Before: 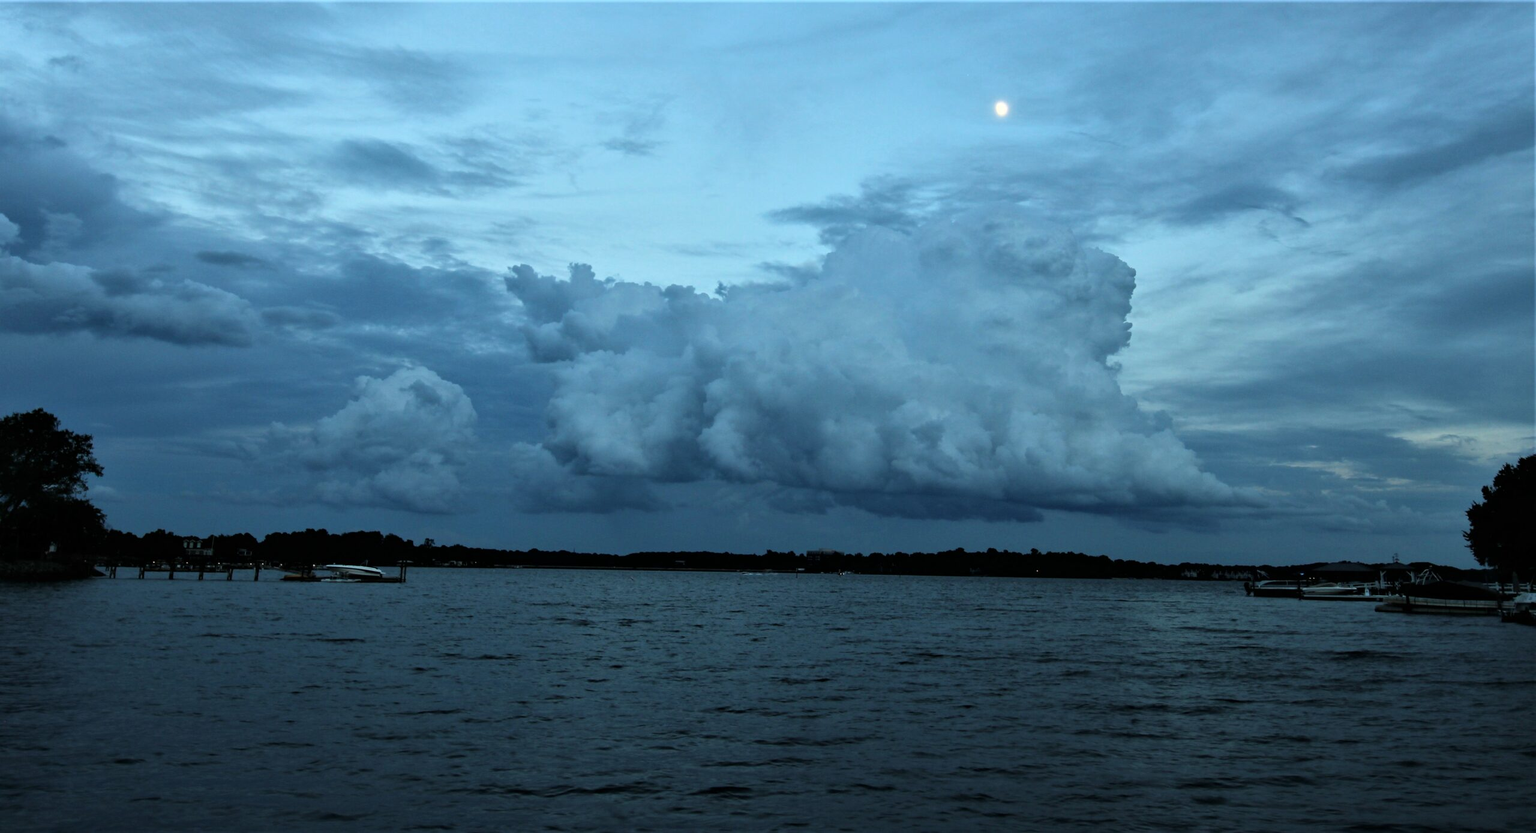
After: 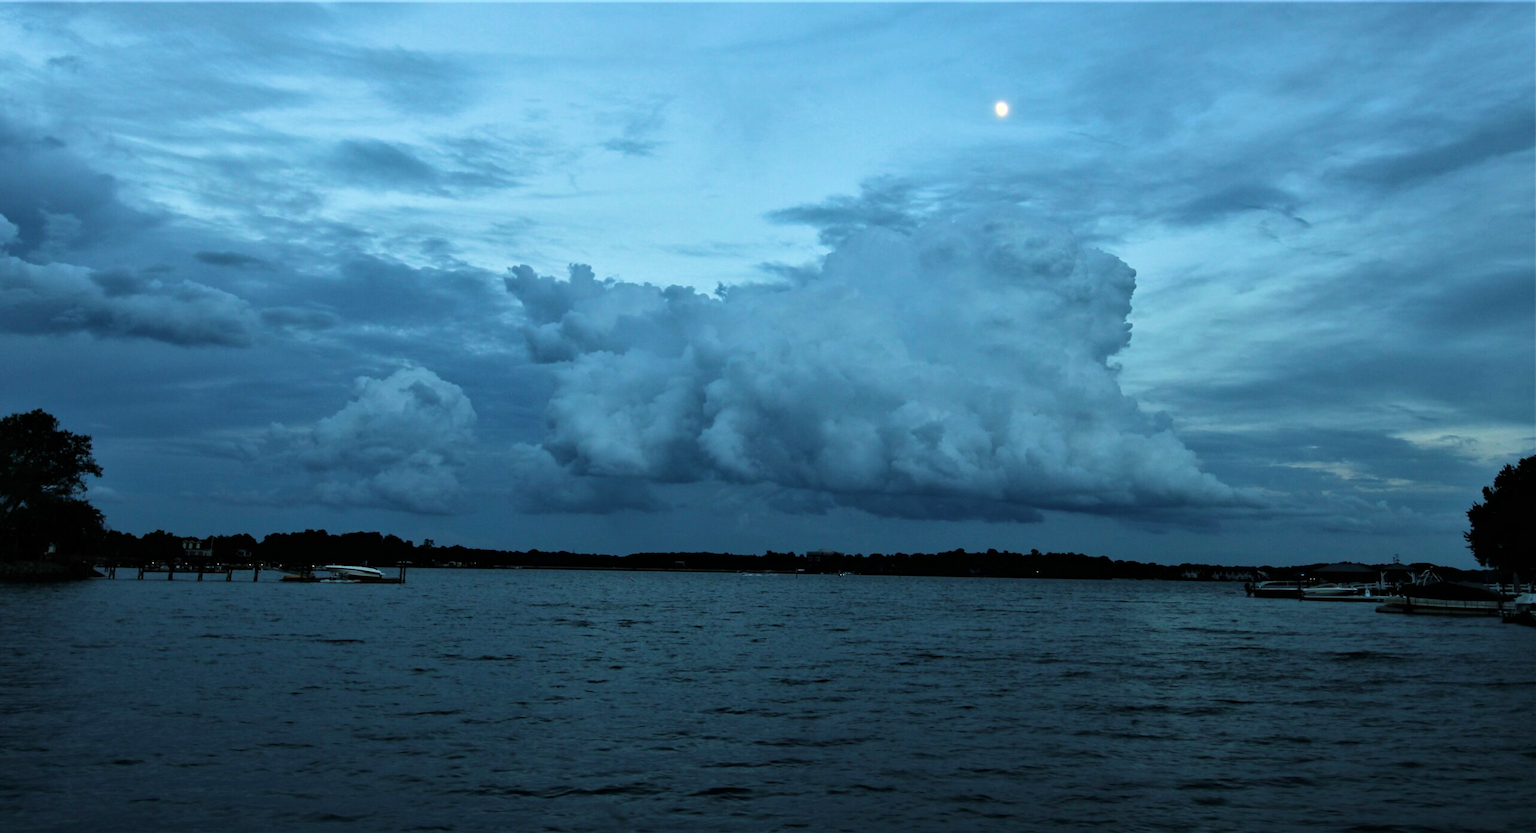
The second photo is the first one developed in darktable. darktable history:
crop and rotate: left 0.095%, bottom 0.004%
velvia: on, module defaults
tone equalizer: edges refinement/feathering 500, mask exposure compensation -1.57 EV, preserve details no
